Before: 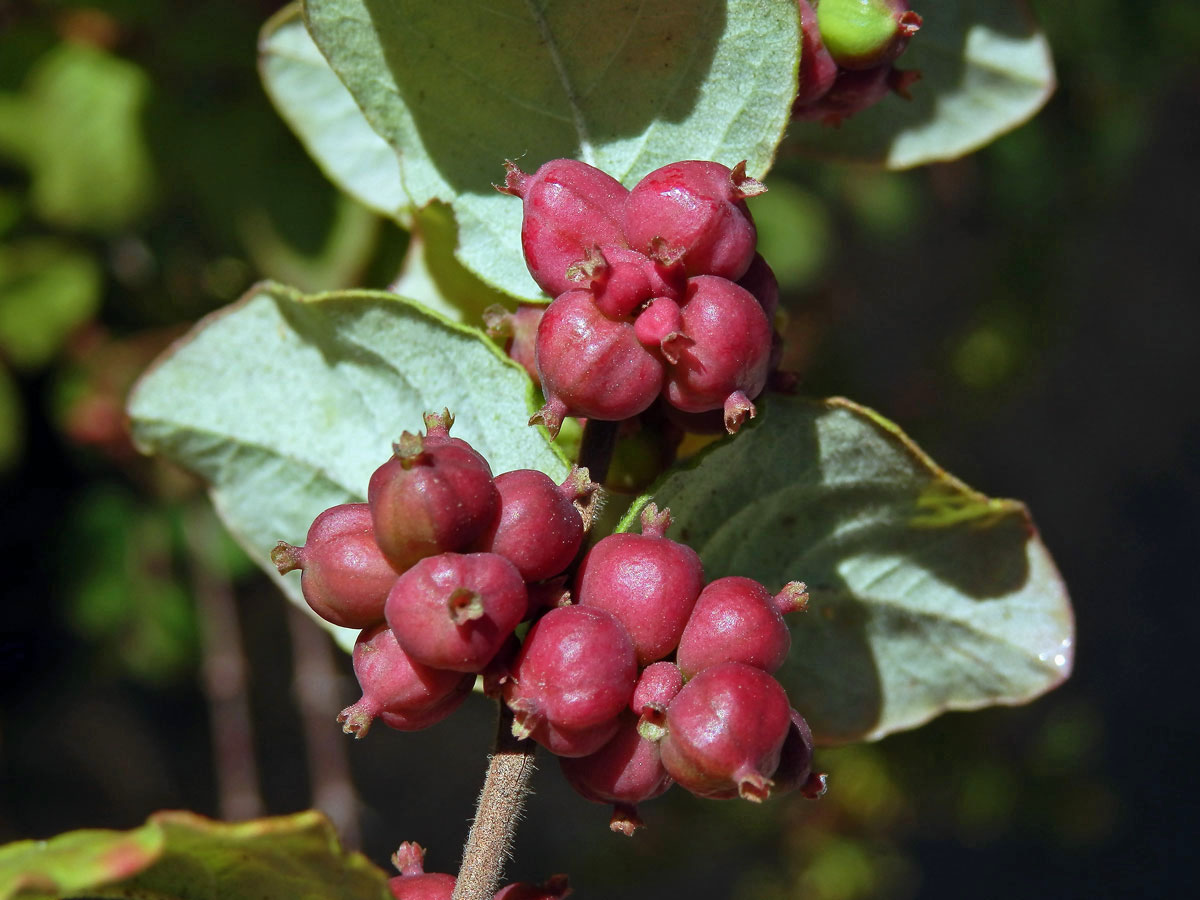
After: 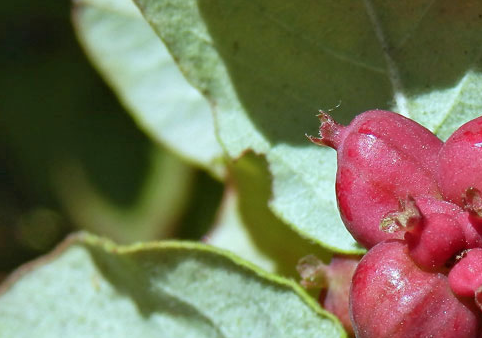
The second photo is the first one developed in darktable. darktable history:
crop: left 15.558%, top 5.447%, right 44.248%, bottom 56.888%
